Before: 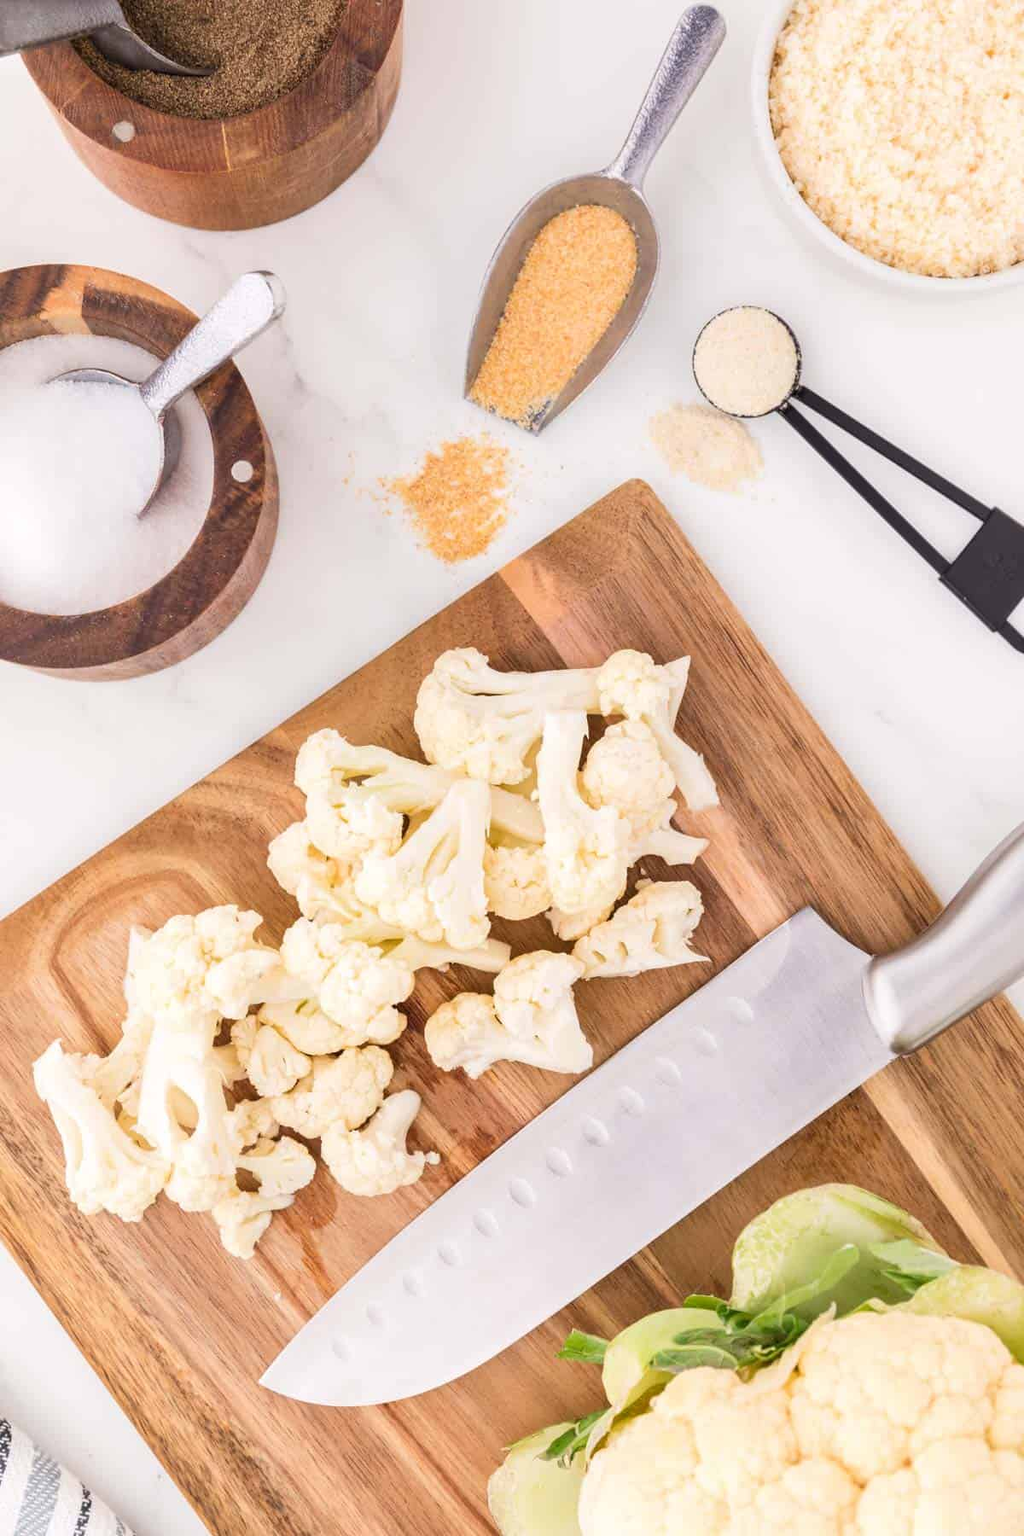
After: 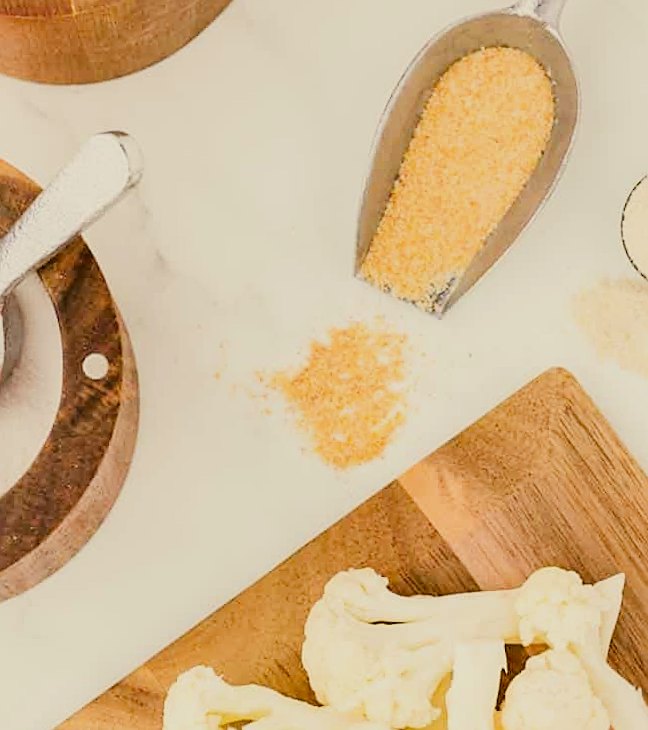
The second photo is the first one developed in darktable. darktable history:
tone curve: curves: ch0 [(0, 0) (0.004, 0.002) (0.02, 0.013) (0.218, 0.218) (0.664, 0.718) (0.832, 0.873) (1, 1)], preserve colors none
exposure: exposure 0.02 EV, compensate highlight preservation false
rotate and perspective: rotation -1°, crop left 0.011, crop right 0.989, crop top 0.025, crop bottom 0.975
crop: left 15.306%, top 9.065%, right 30.789%, bottom 48.638%
filmic rgb: black relative exposure -7.65 EV, white relative exposure 4.56 EV, hardness 3.61
color correction: highlights a* -1.43, highlights b* 10.12, shadows a* 0.395, shadows b* 19.35
sharpen: on, module defaults
